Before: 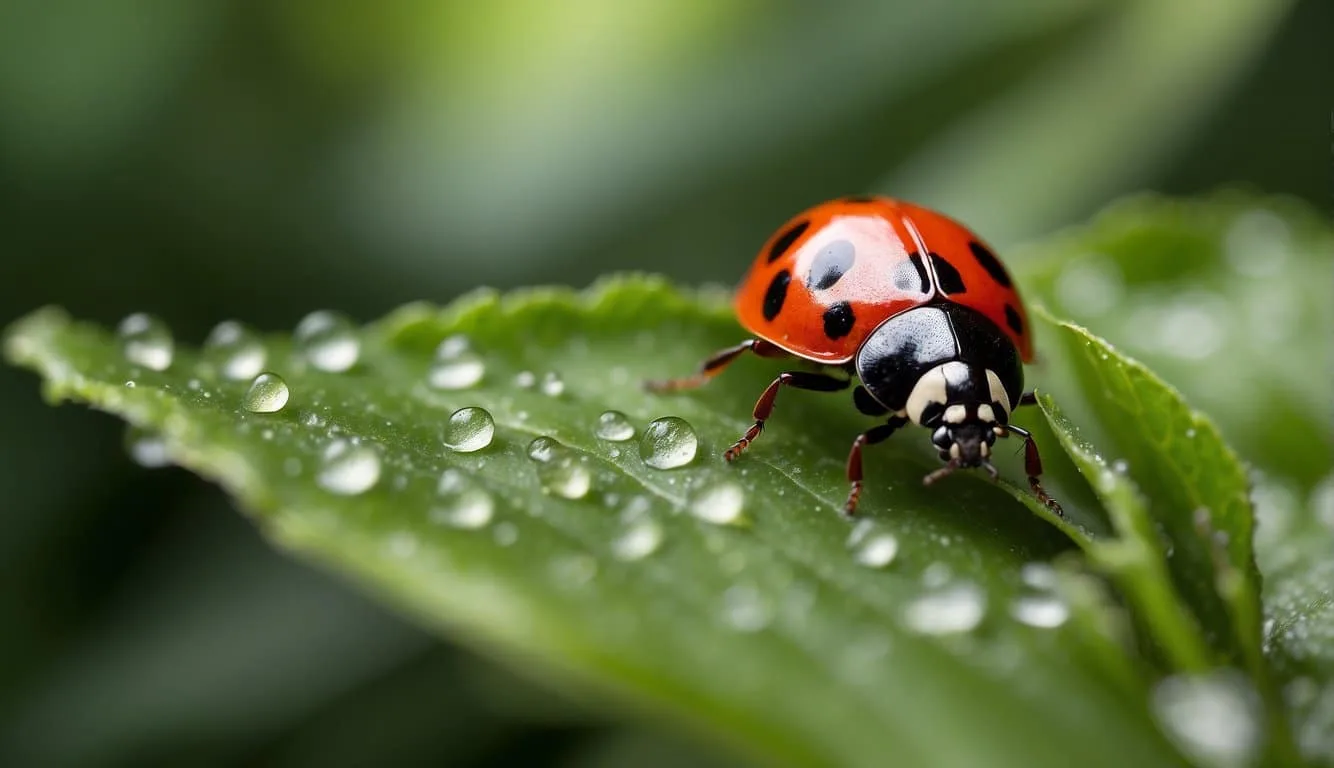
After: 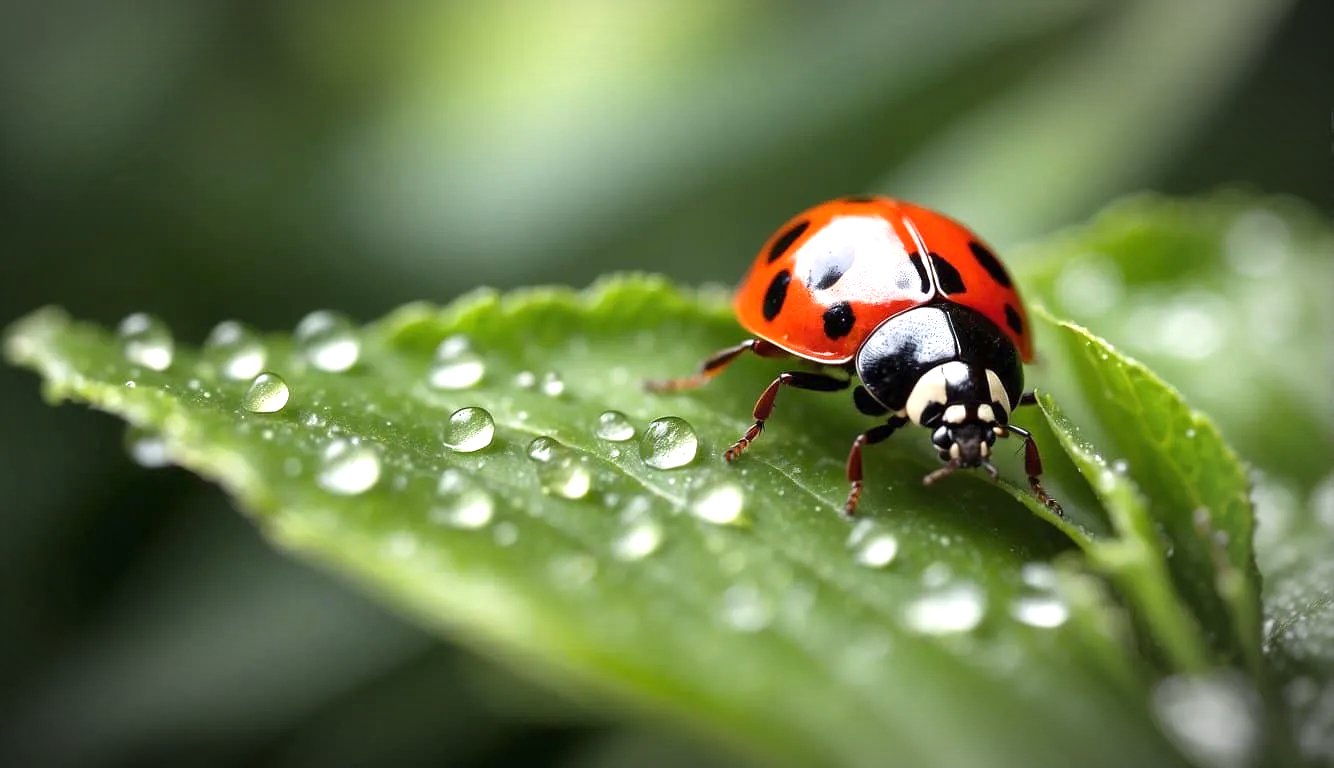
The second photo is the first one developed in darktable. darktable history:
exposure: black level correction 0, exposure 0.7 EV, compensate exposure bias true, compensate highlight preservation false
vignetting: automatic ratio true
